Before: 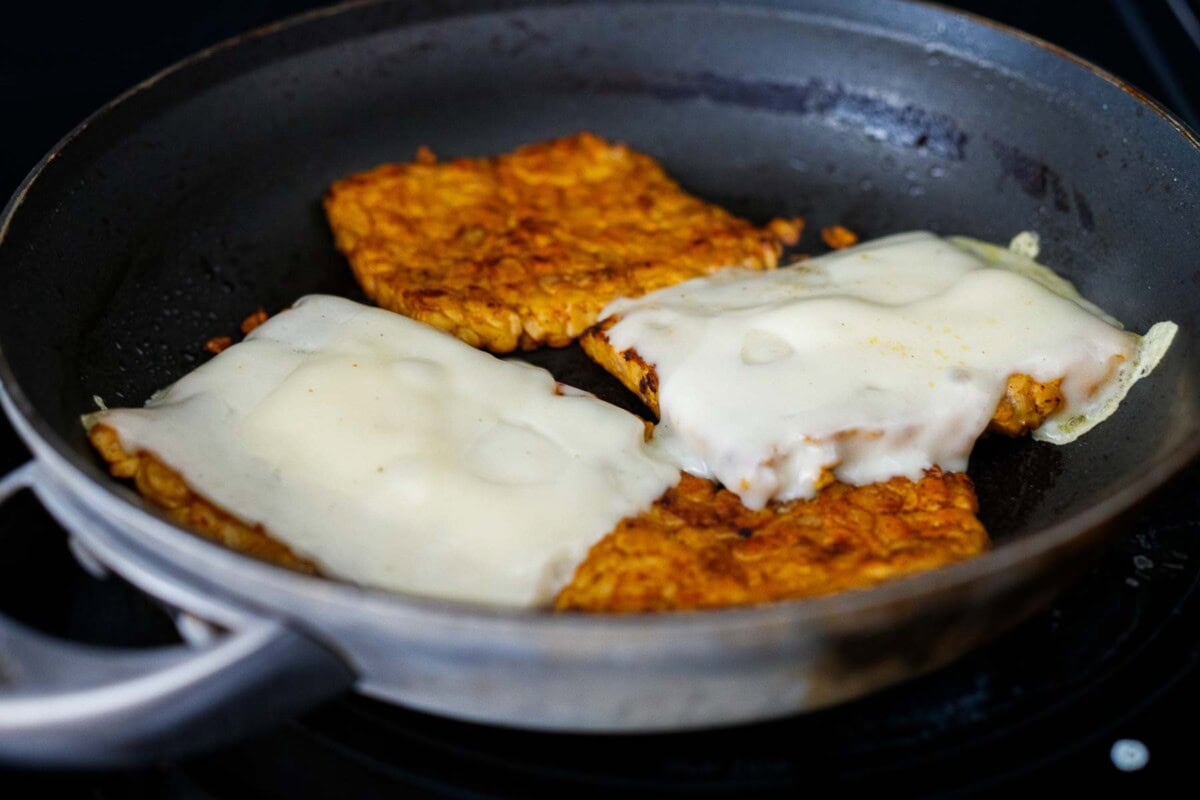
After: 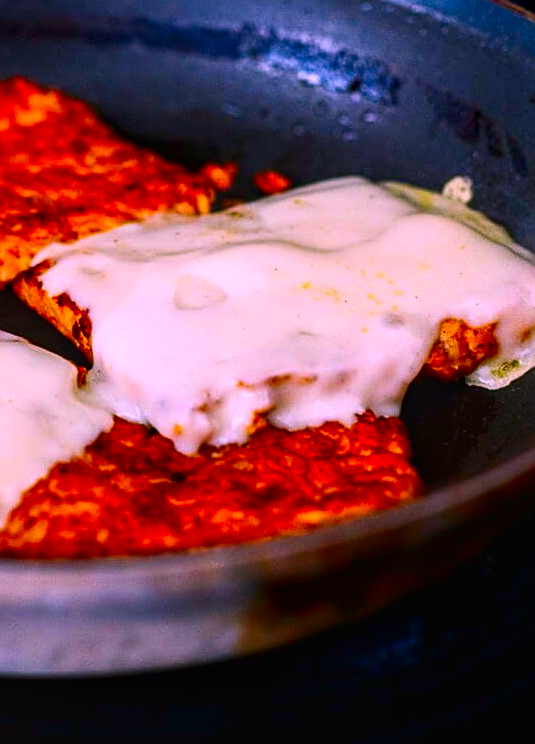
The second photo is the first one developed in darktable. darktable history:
contrast brightness saturation: contrast 0.187, brightness -0.109, saturation 0.208
local contrast: on, module defaults
color correction: highlights a* 19.18, highlights b* -12.01, saturation 1.66
crop: left 47.256%, top 6.933%, right 8.081%
sharpen: on, module defaults
